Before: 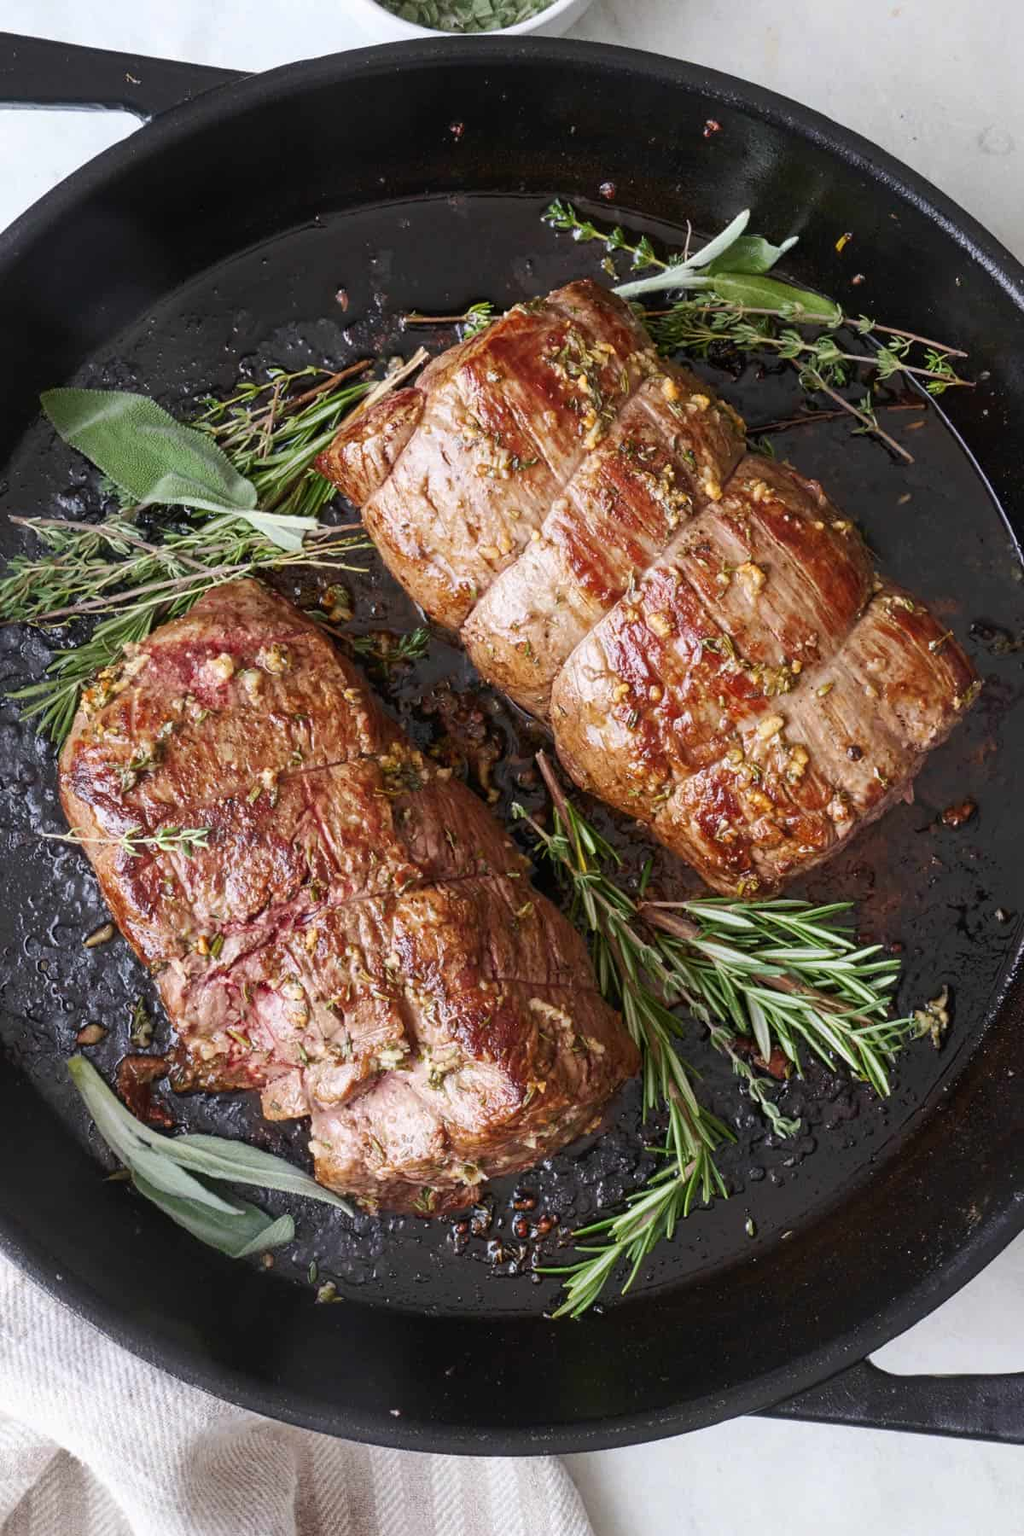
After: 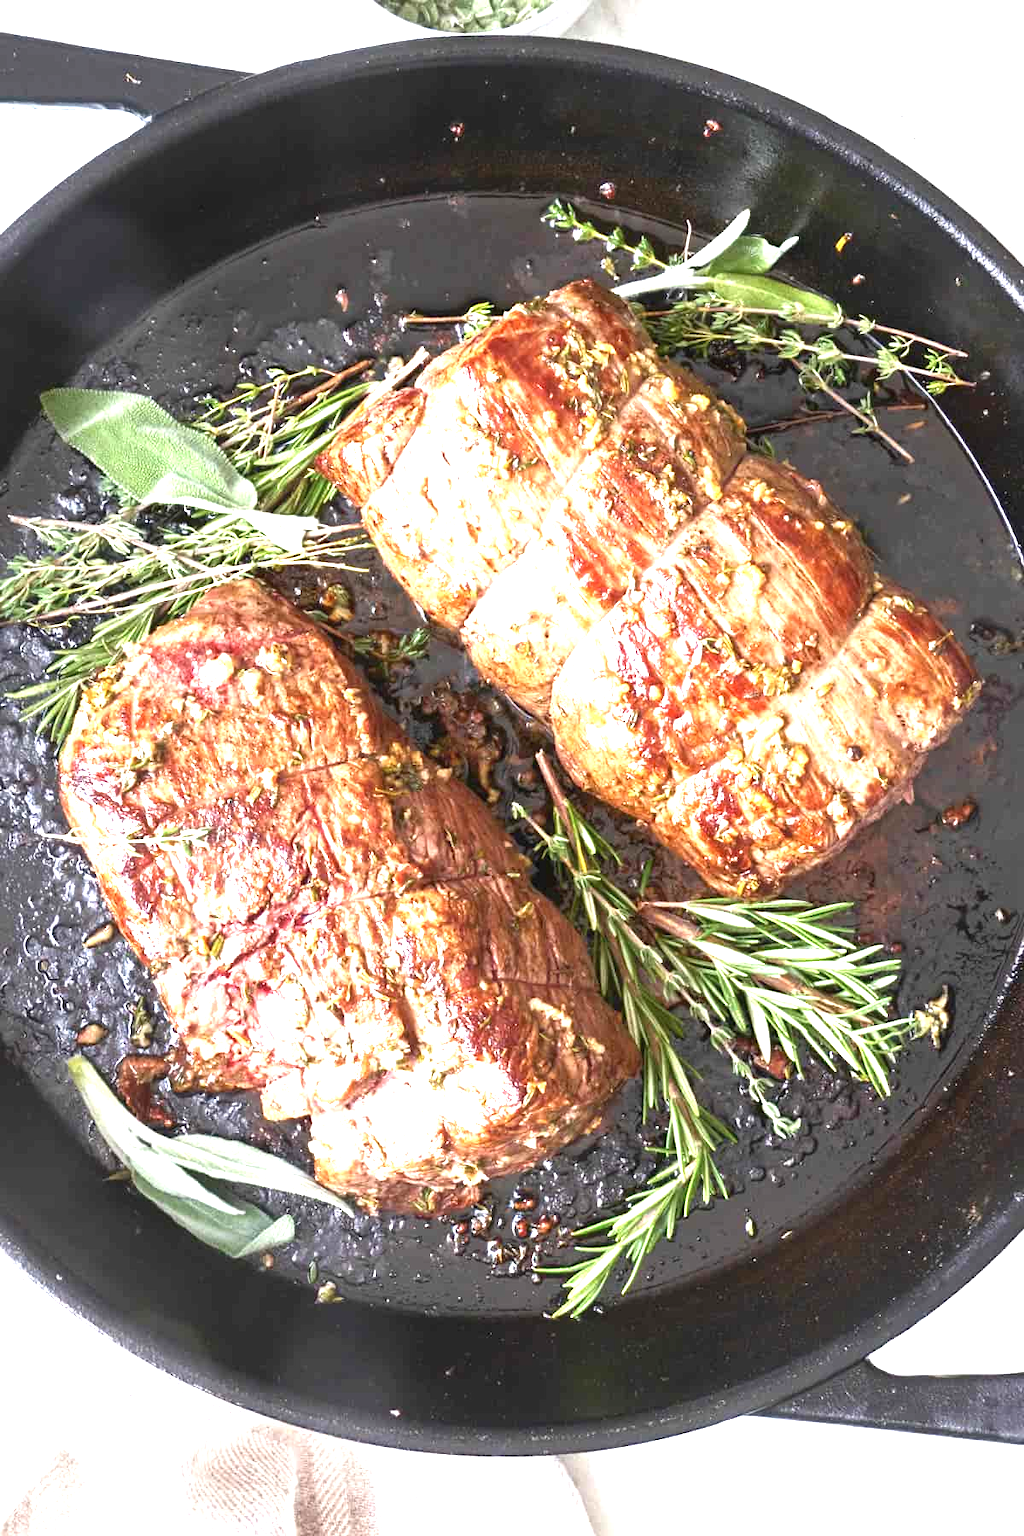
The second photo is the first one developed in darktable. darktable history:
contrast brightness saturation: contrast -0.067, brightness -0.043, saturation -0.114
exposure: black level correction 0, exposure 1.997 EV, compensate exposure bias true, compensate highlight preservation false
